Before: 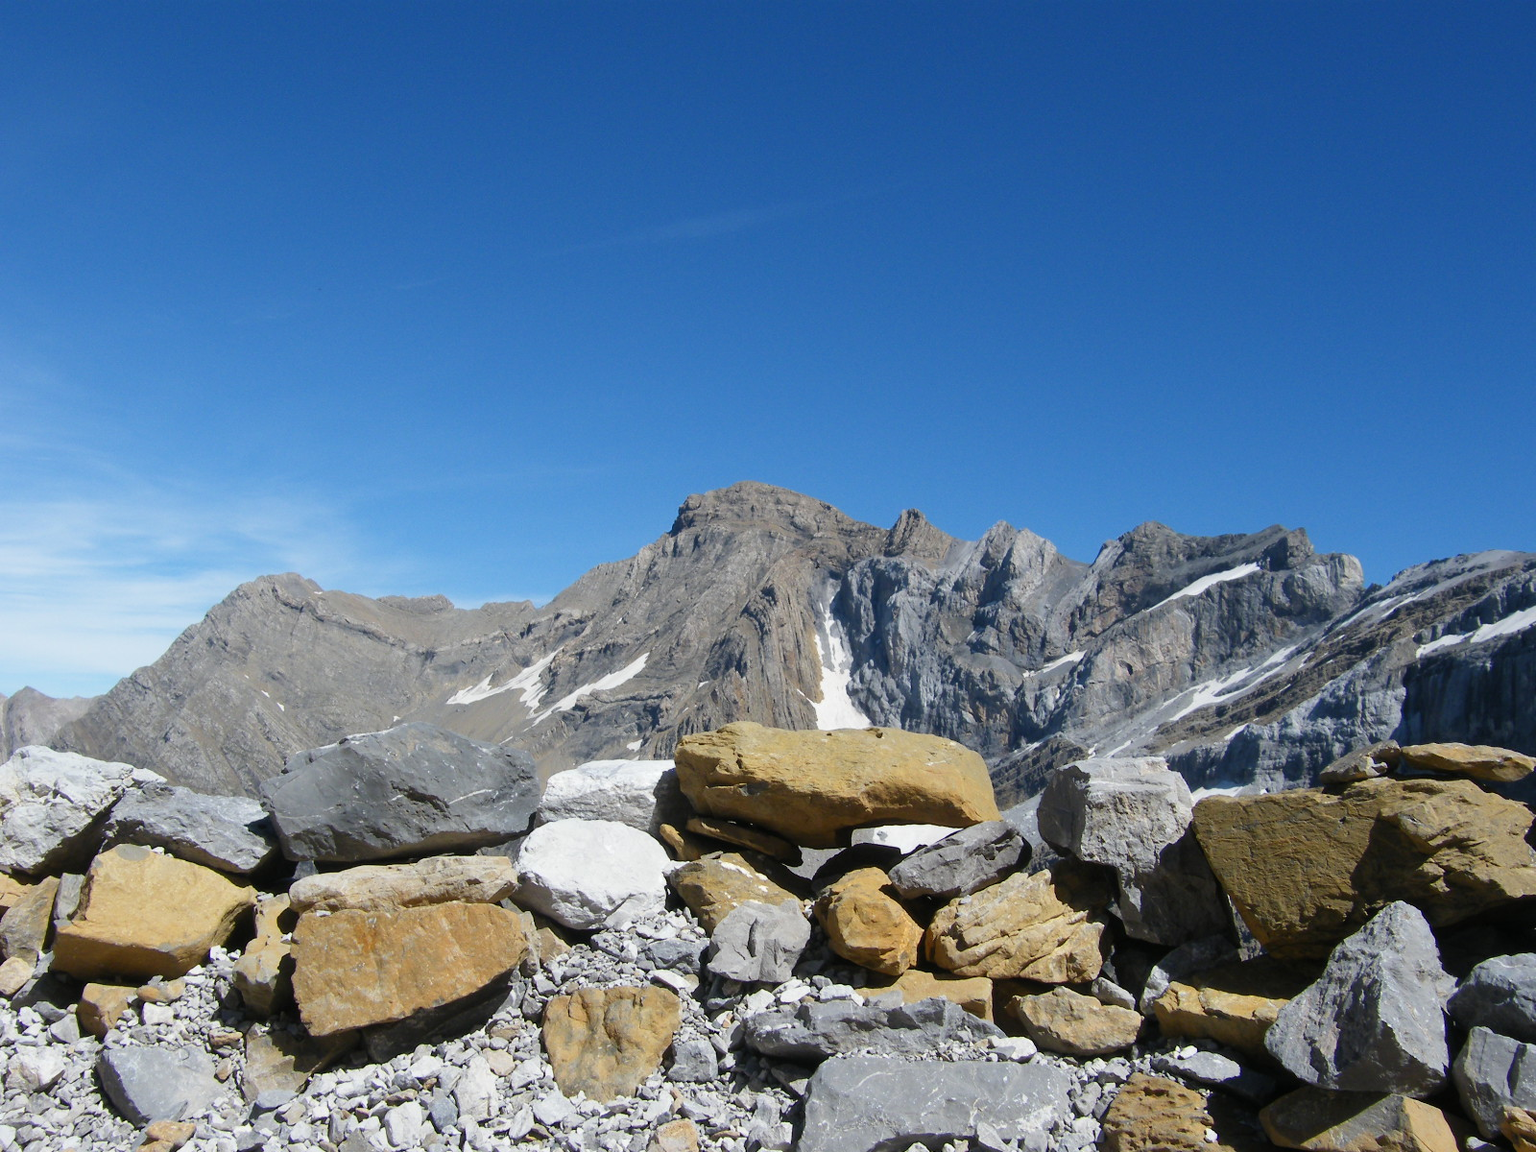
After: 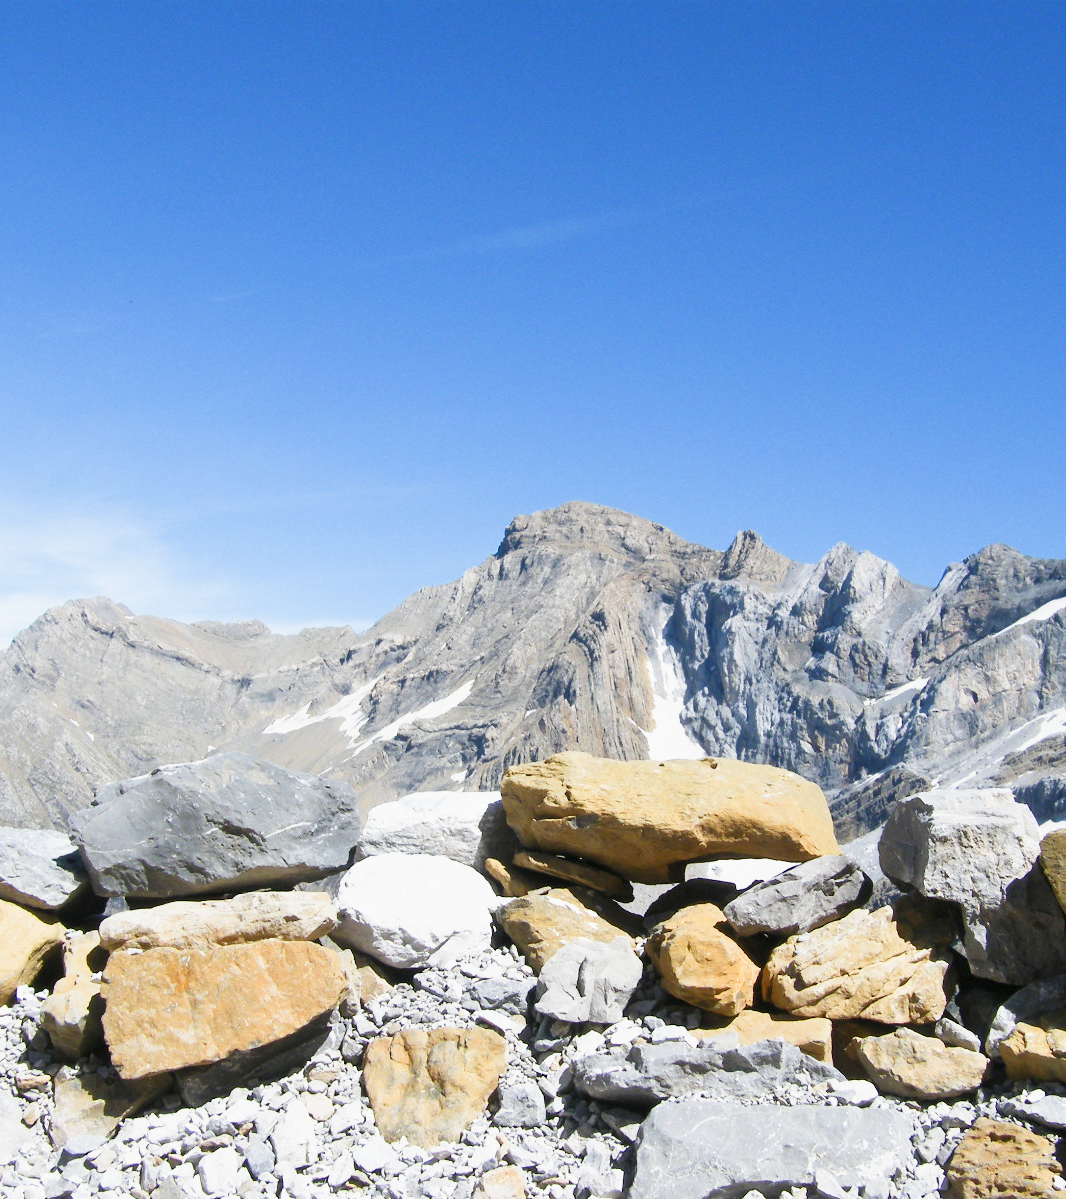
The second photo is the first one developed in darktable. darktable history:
exposure: black level correction 0.001, exposure 1.129 EV, compensate exposure bias true, compensate highlight preservation false
crop and rotate: left 12.648%, right 20.685%
sigmoid: contrast 1.22, skew 0.65
